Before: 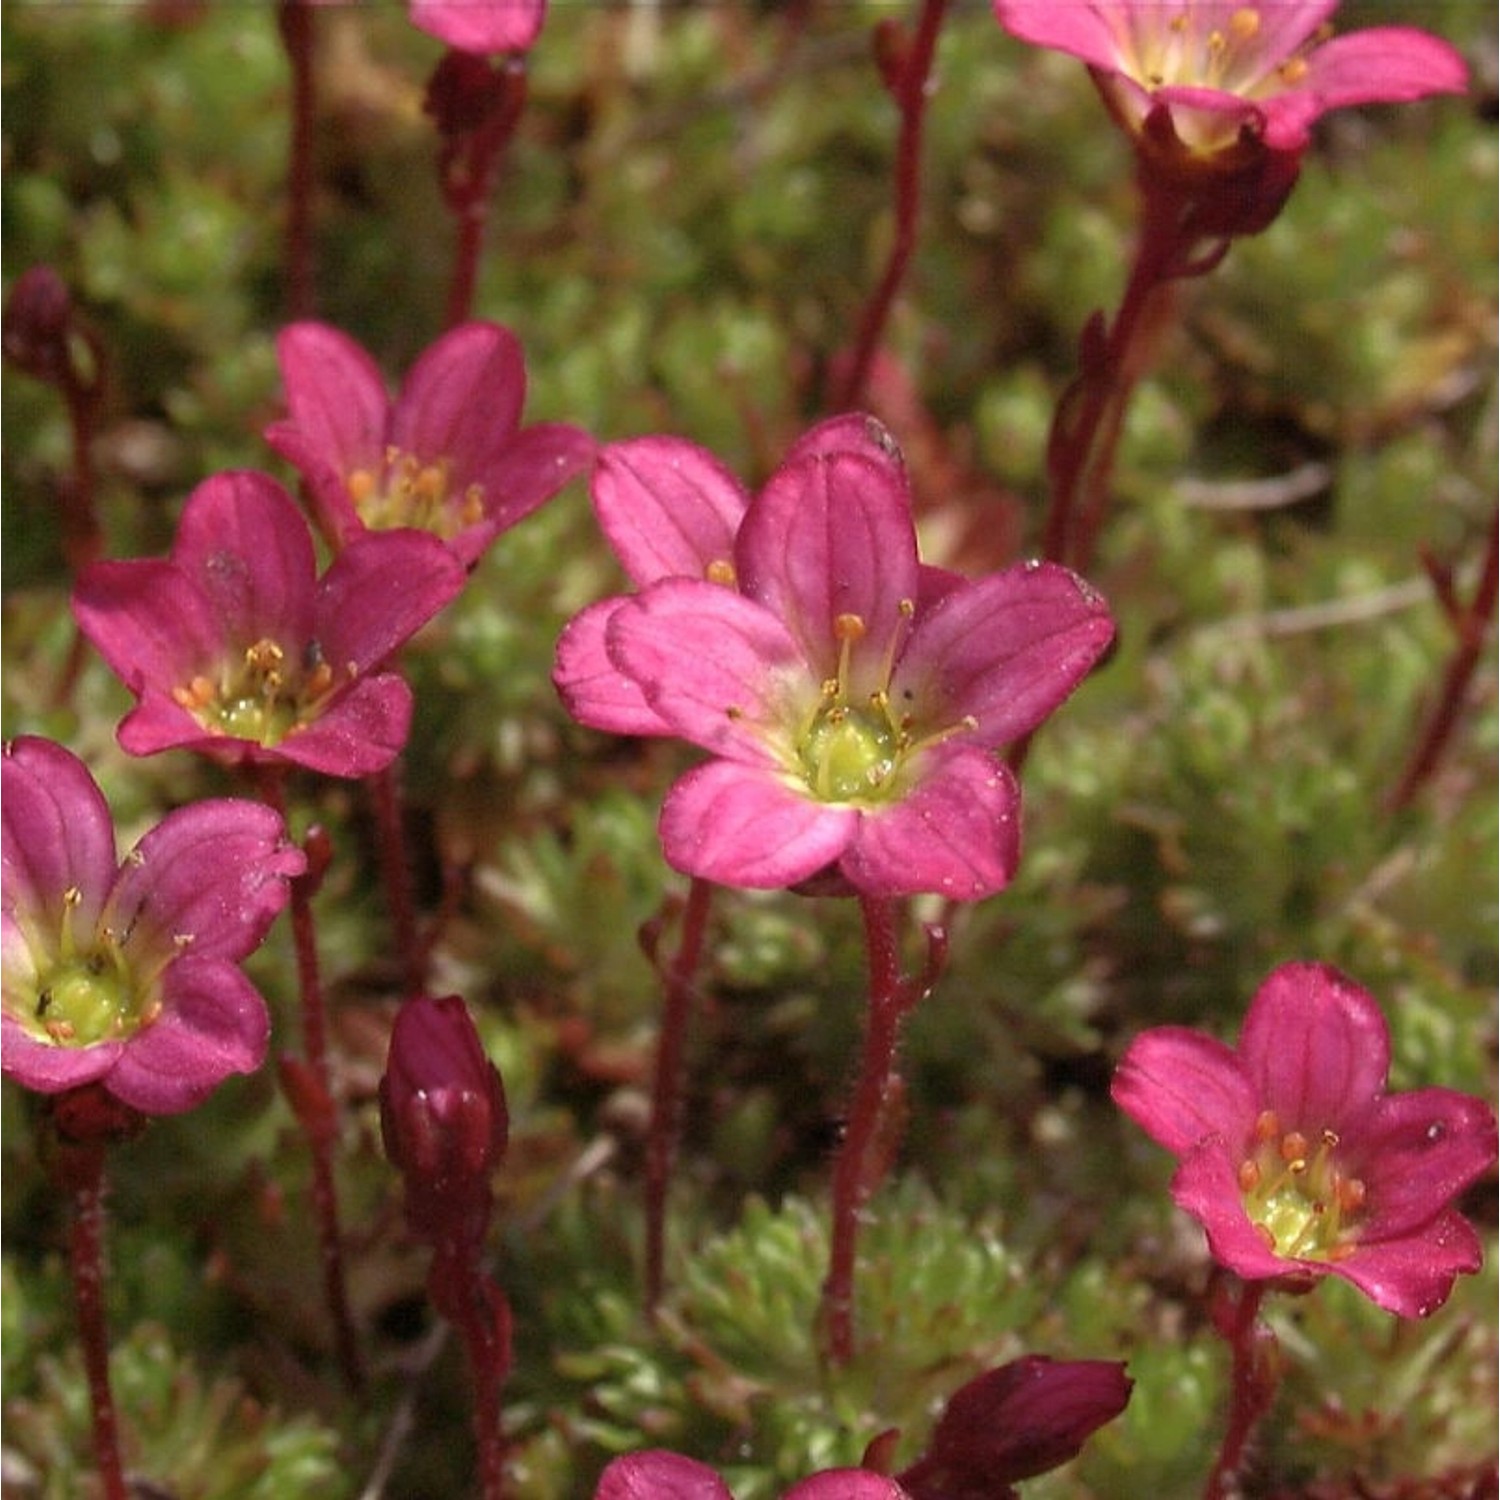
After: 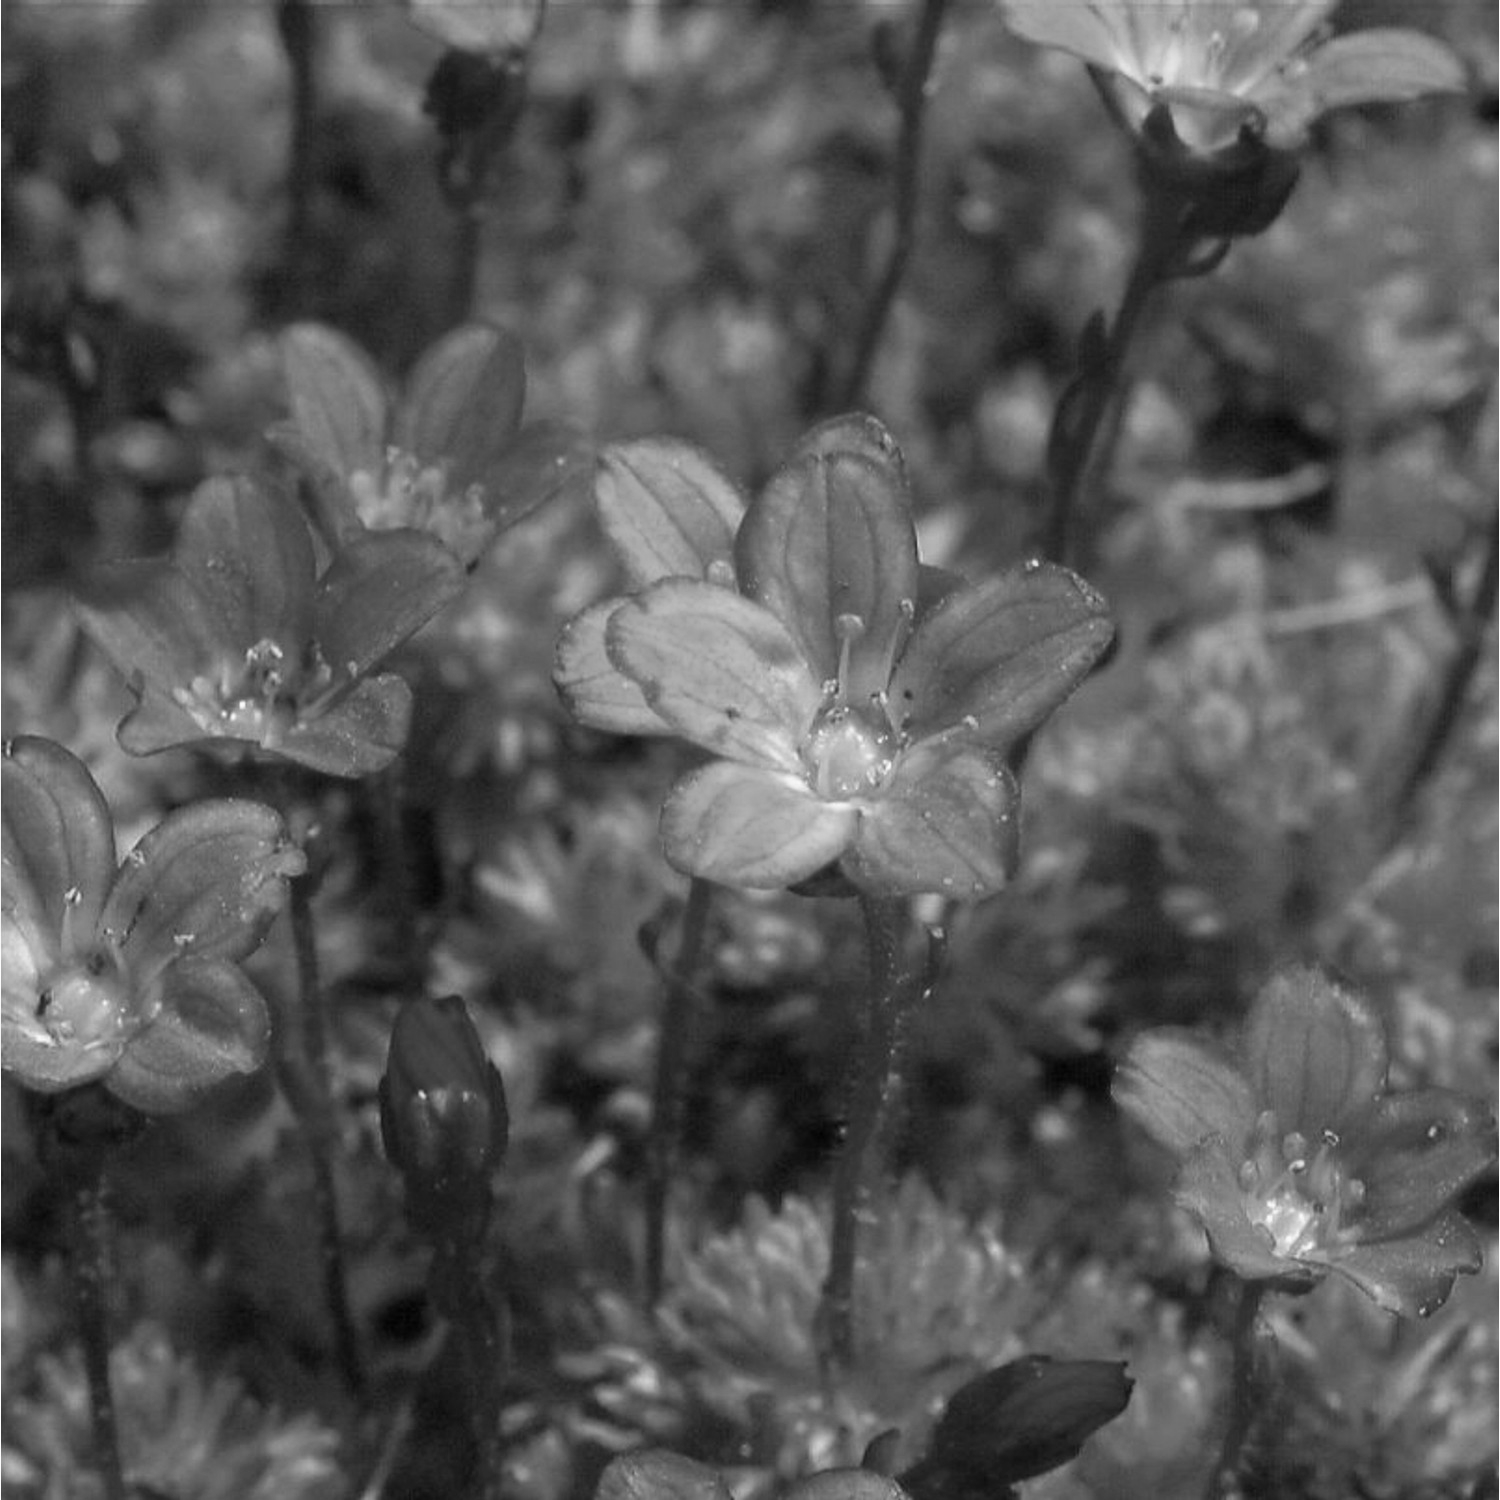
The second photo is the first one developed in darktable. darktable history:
white balance: red 1.009, blue 0.985
monochrome: on, module defaults
